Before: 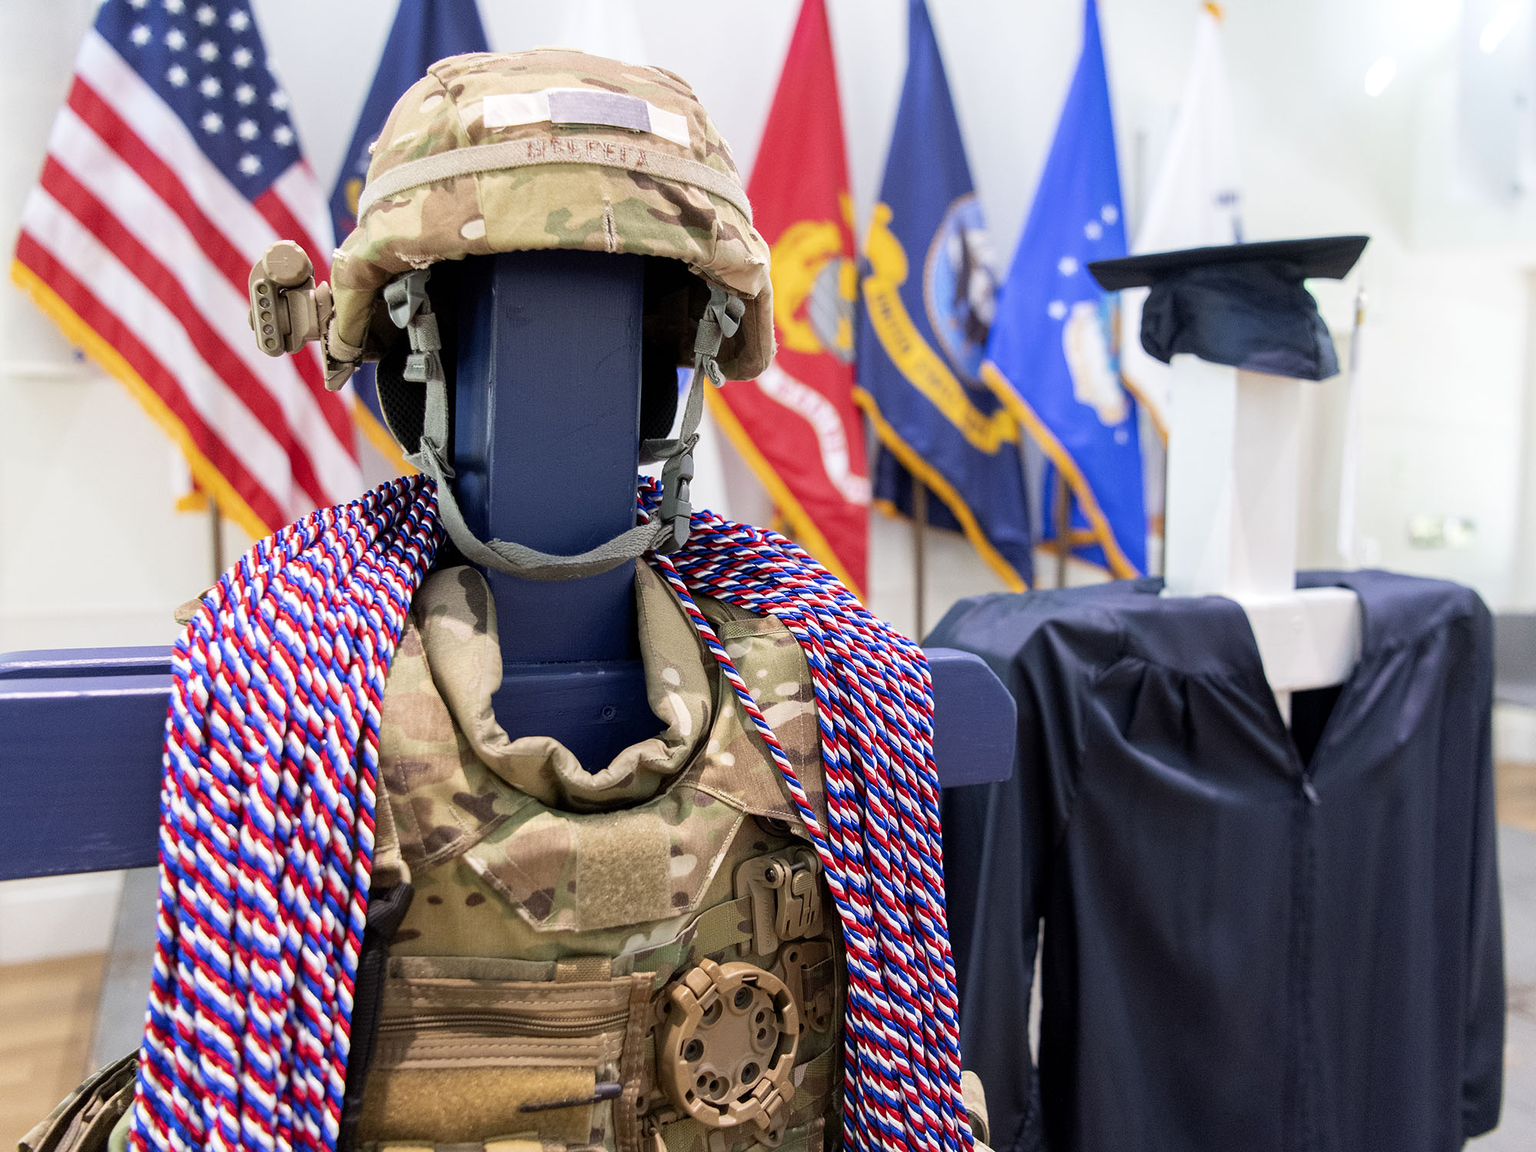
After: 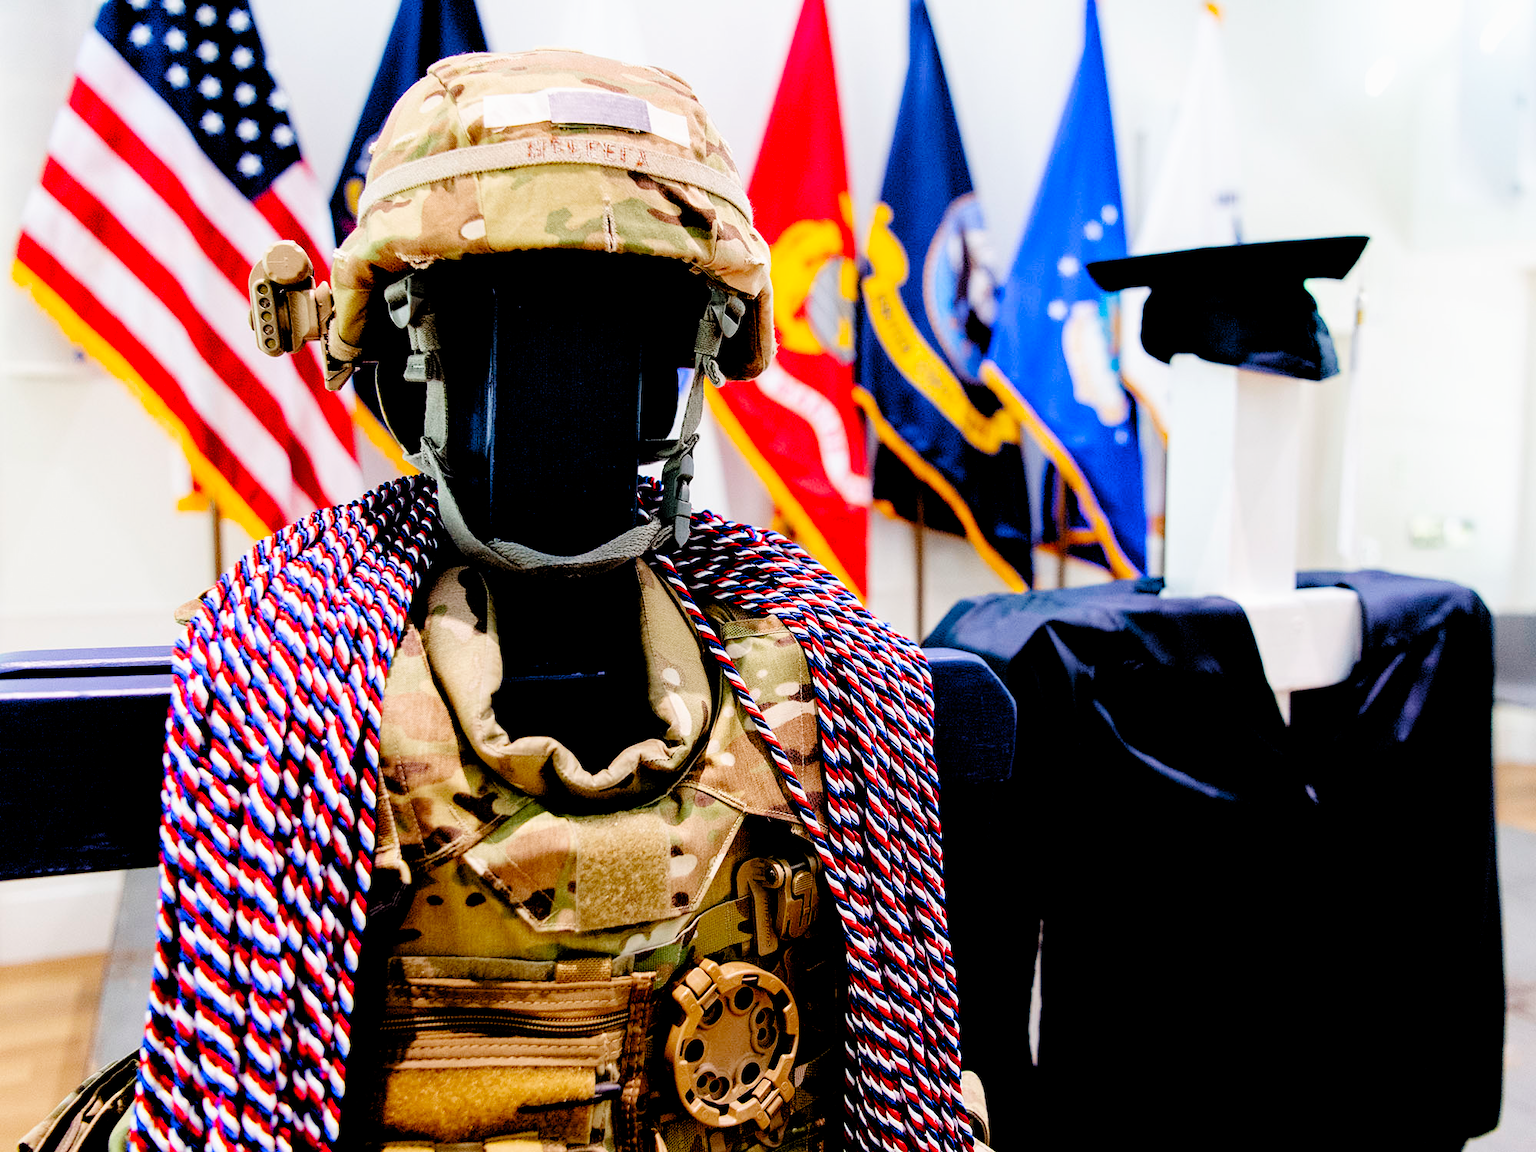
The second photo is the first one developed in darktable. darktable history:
filmic rgb: middle gray luminance 13.39%, black relative exposure -1.95 EV, white relative exposure 3.09 EV, target black luminance 0%, hardness 1.78, latitude 59.36%, contrast 1.712, highlights saturation mix 4.68%, shadows ↔ highlights balance -37.06%, preserve chrominance no, color science v5 (2021)
